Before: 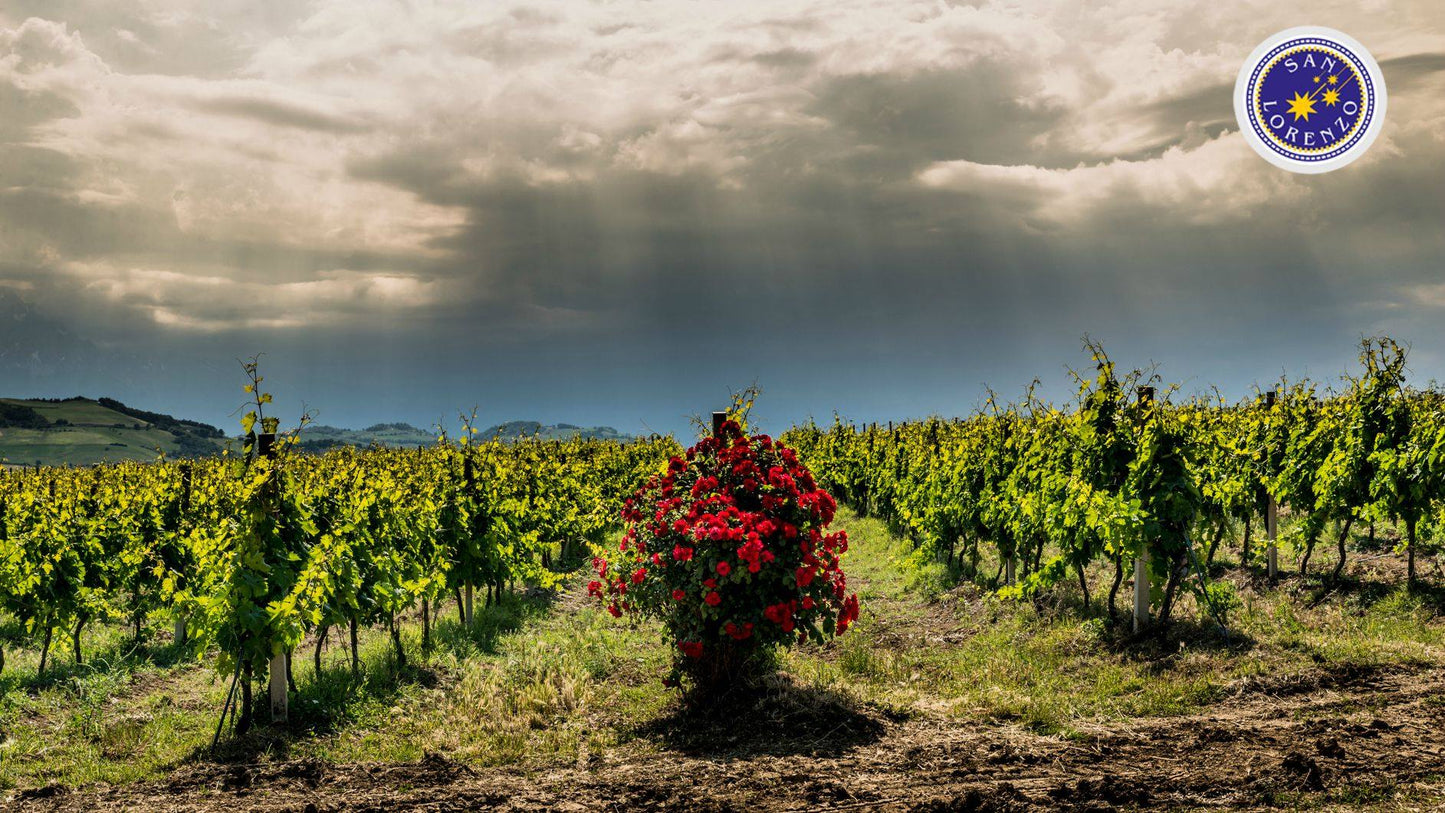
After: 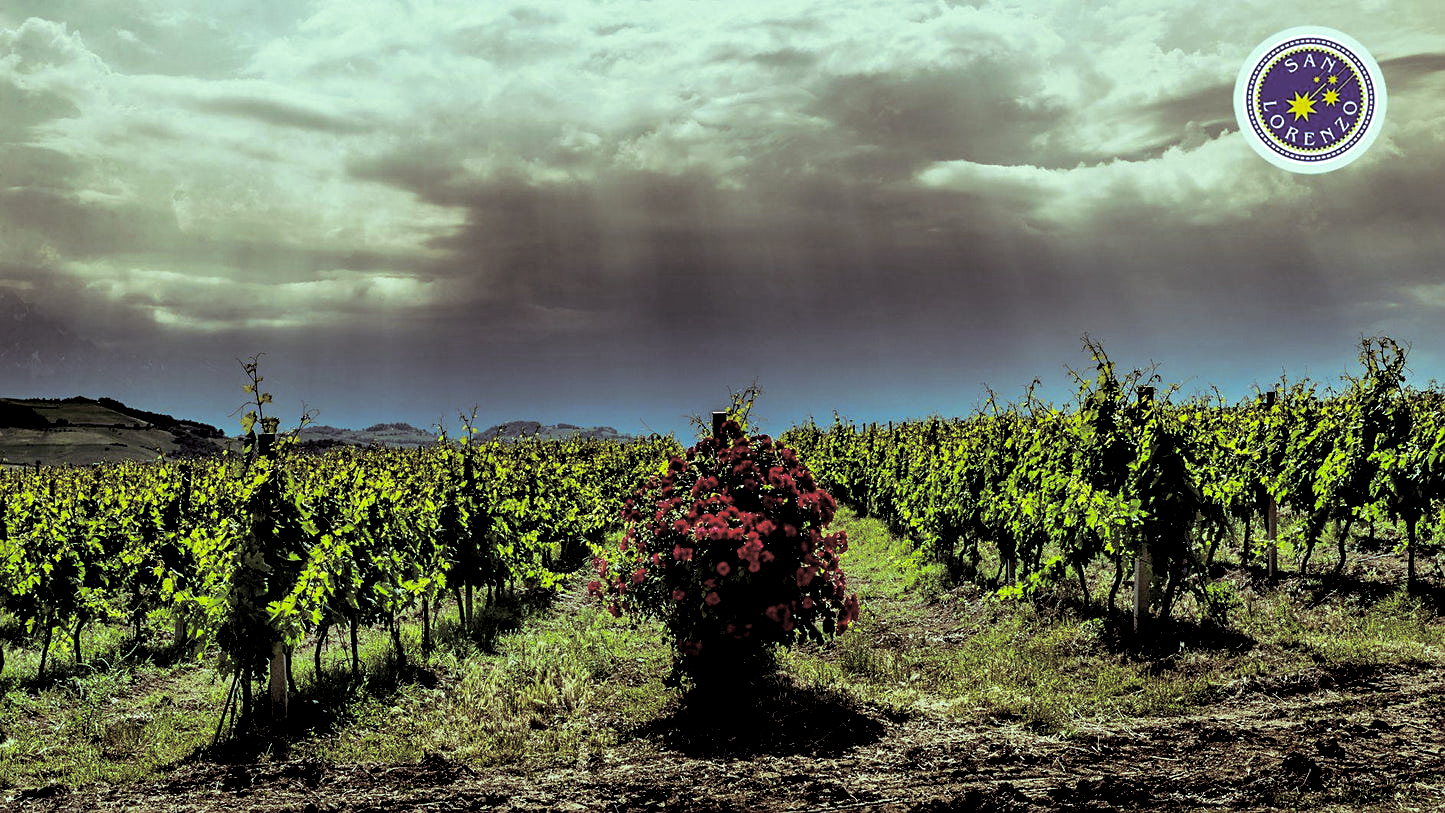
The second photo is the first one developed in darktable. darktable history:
exposure: black level correction 0.029, exposure -0.073 EV, compensate highlight preservation false
color balance: mode lift, gamma, gain (sRGB), lift [0.997, 0.979, 1.021, 1.011], gamma [1, 1.084, 0.916, 0.998], gain [1, 0.87, 1.13, 1.101], contrast 4.55%, contrast fulcrum 38.24%, output saturation 104.09%
split-toning: shadows › saturation 0.2
sharpen: radius 1.458, amount 0.398, threshold 1.271
